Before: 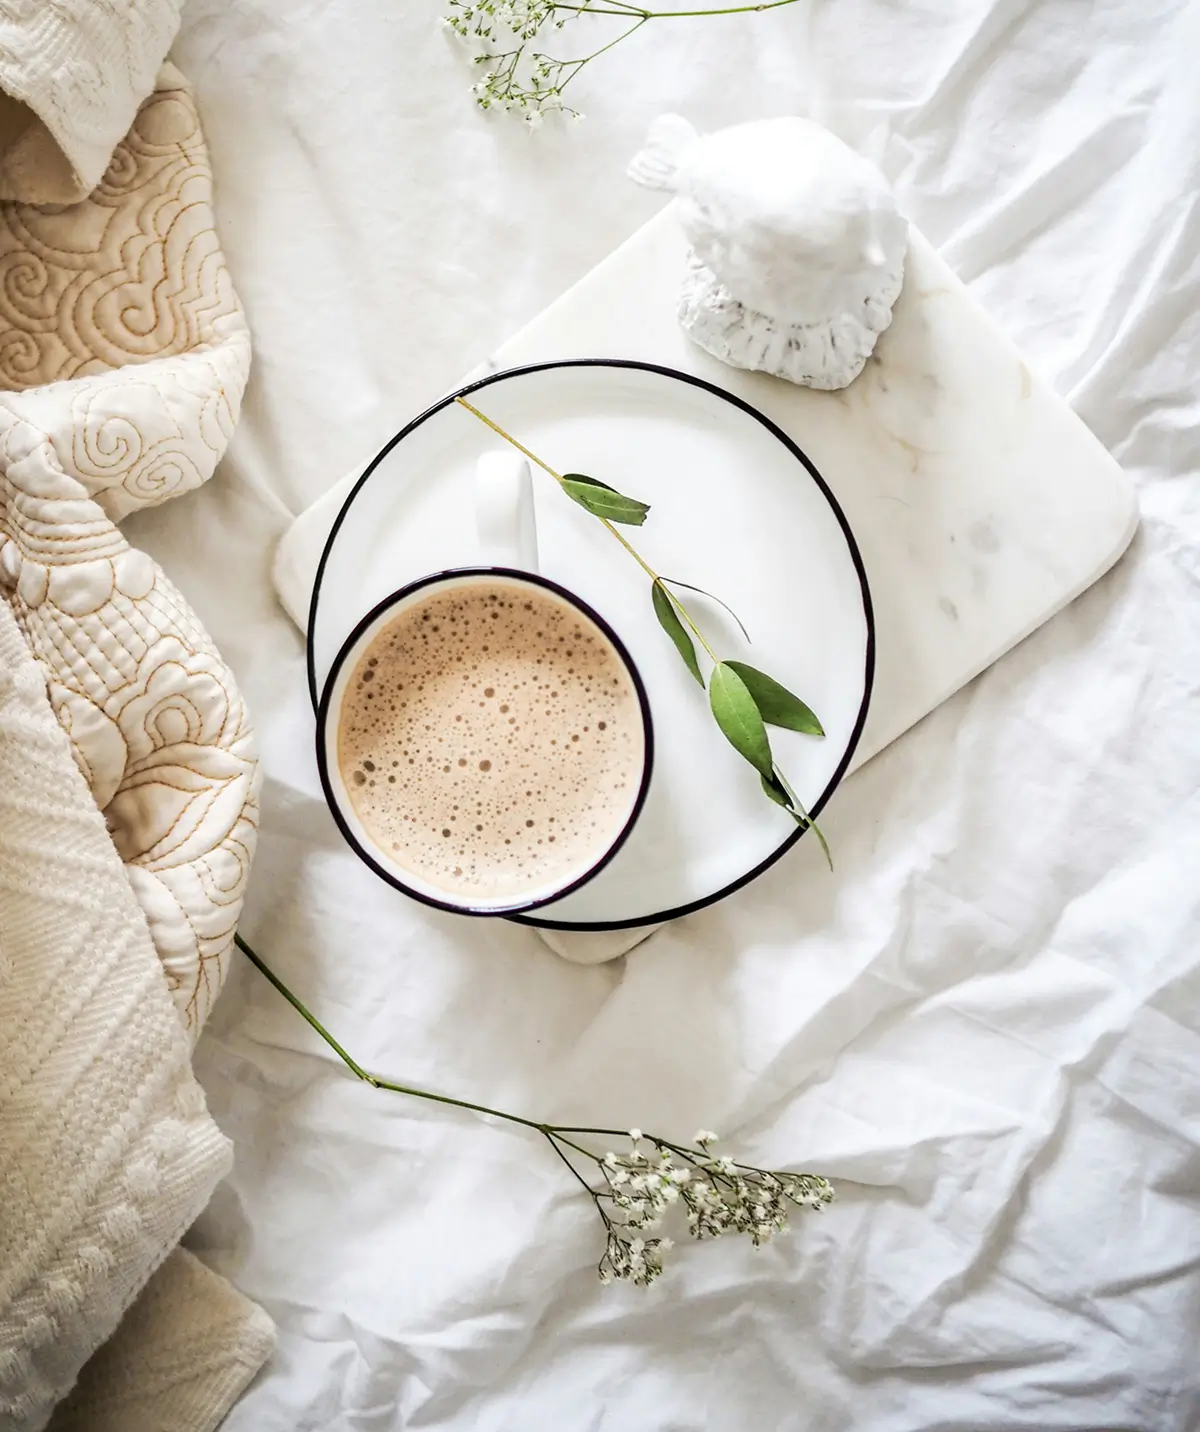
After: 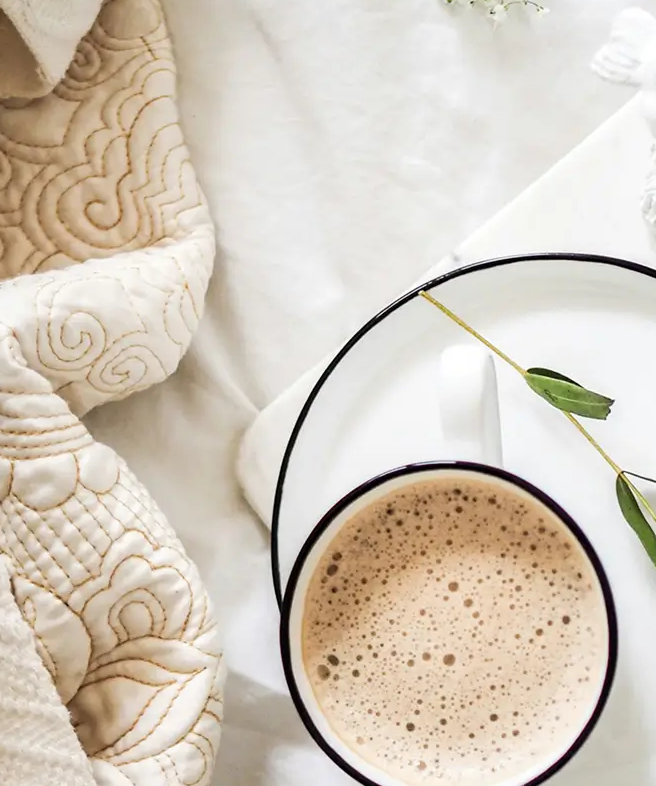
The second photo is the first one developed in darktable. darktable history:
crop and rotate: left 3.047%, top 7.509%, right 42.236%, bottom 37.598%
tone equalizer: on, module defaults
